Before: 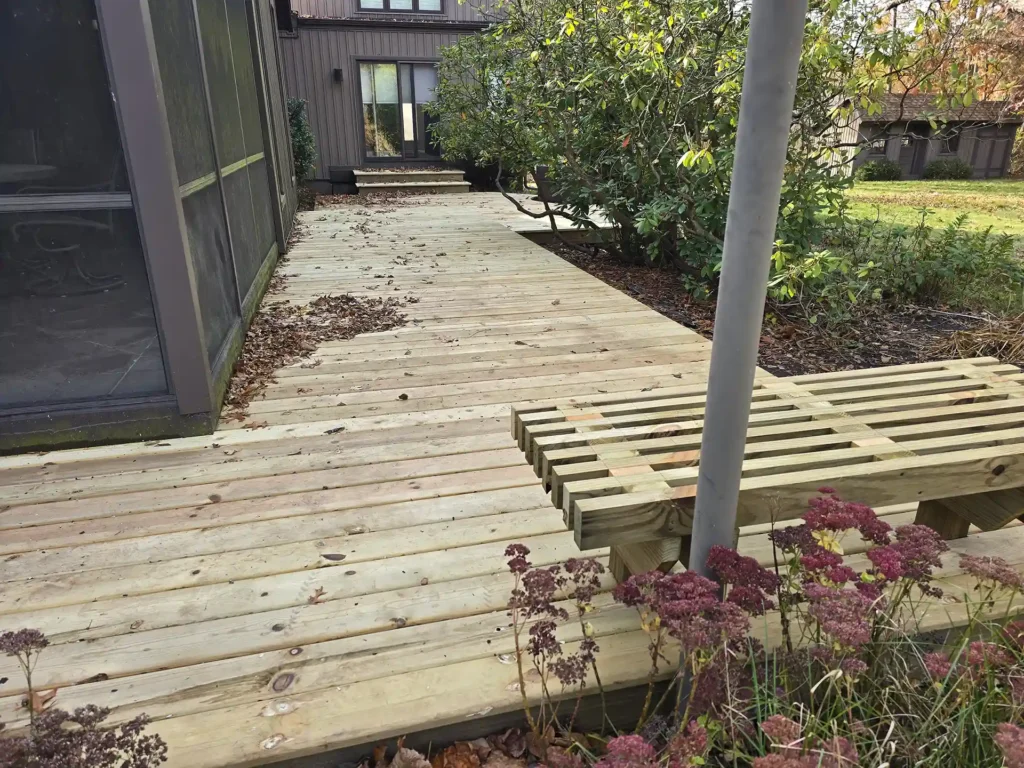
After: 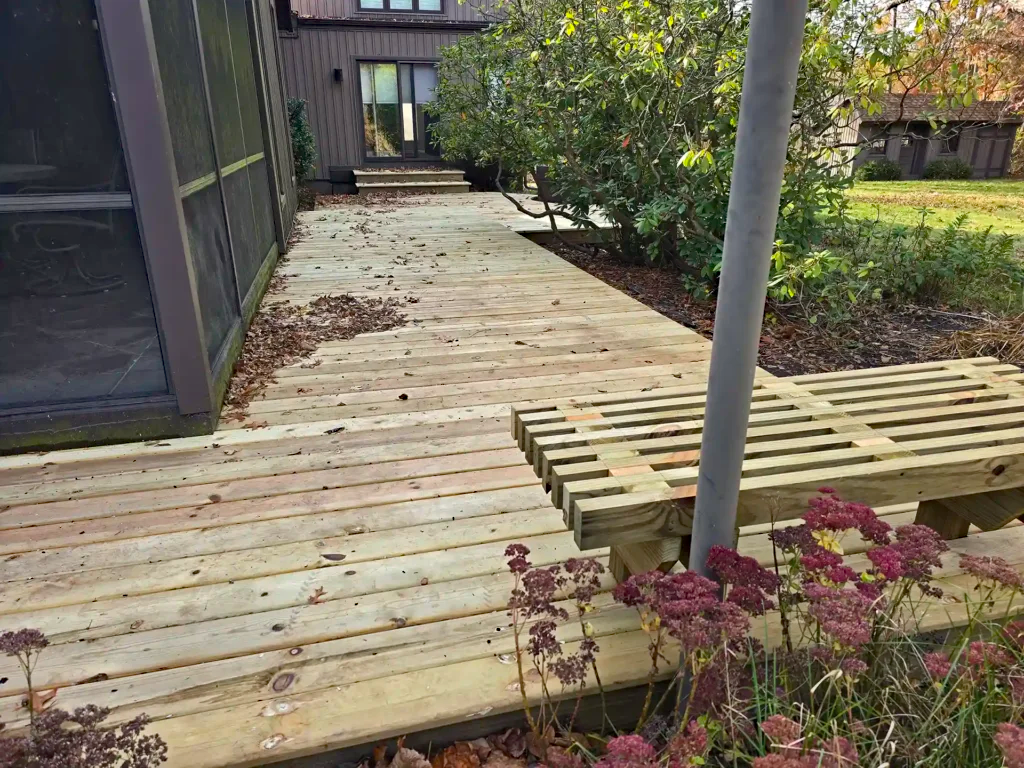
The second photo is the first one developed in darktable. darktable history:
haze removal: strength 0.279, distance 0.253, compatibility mode true, adaptive false
